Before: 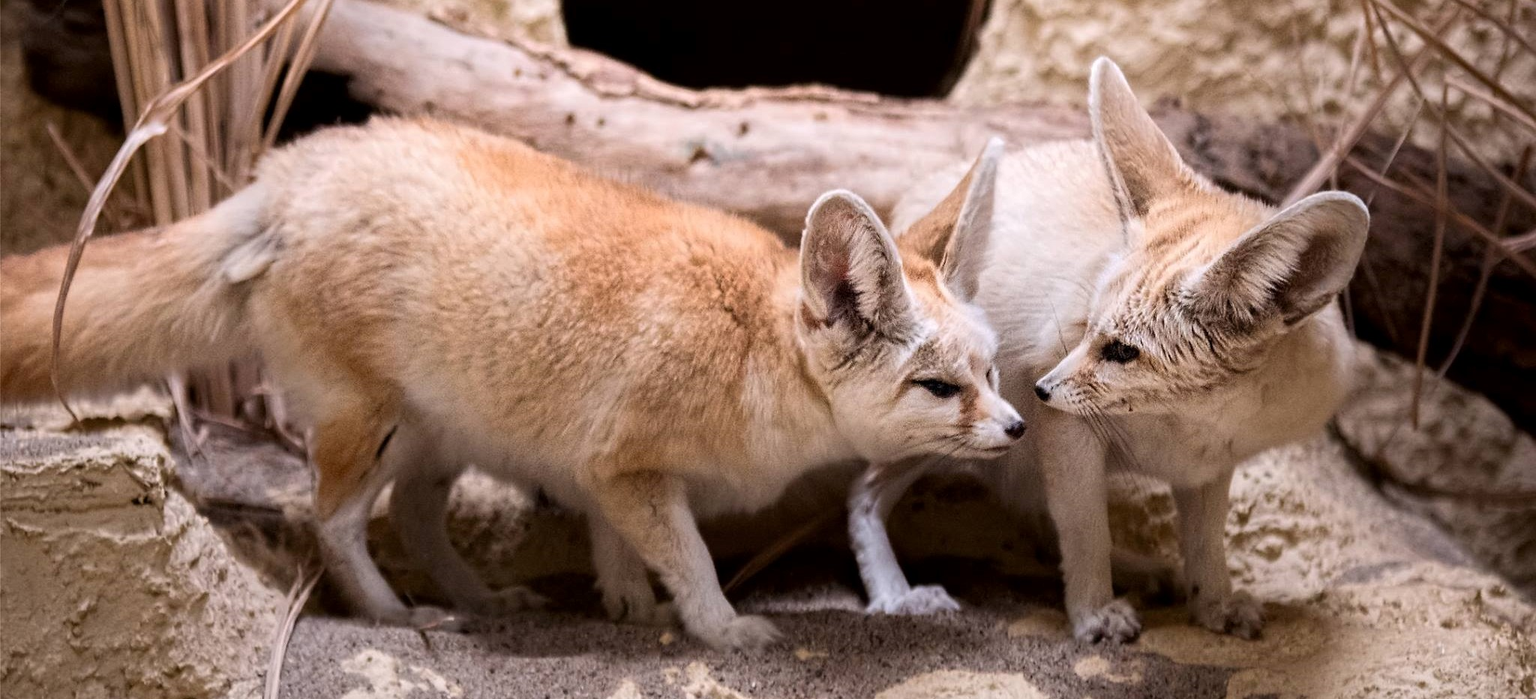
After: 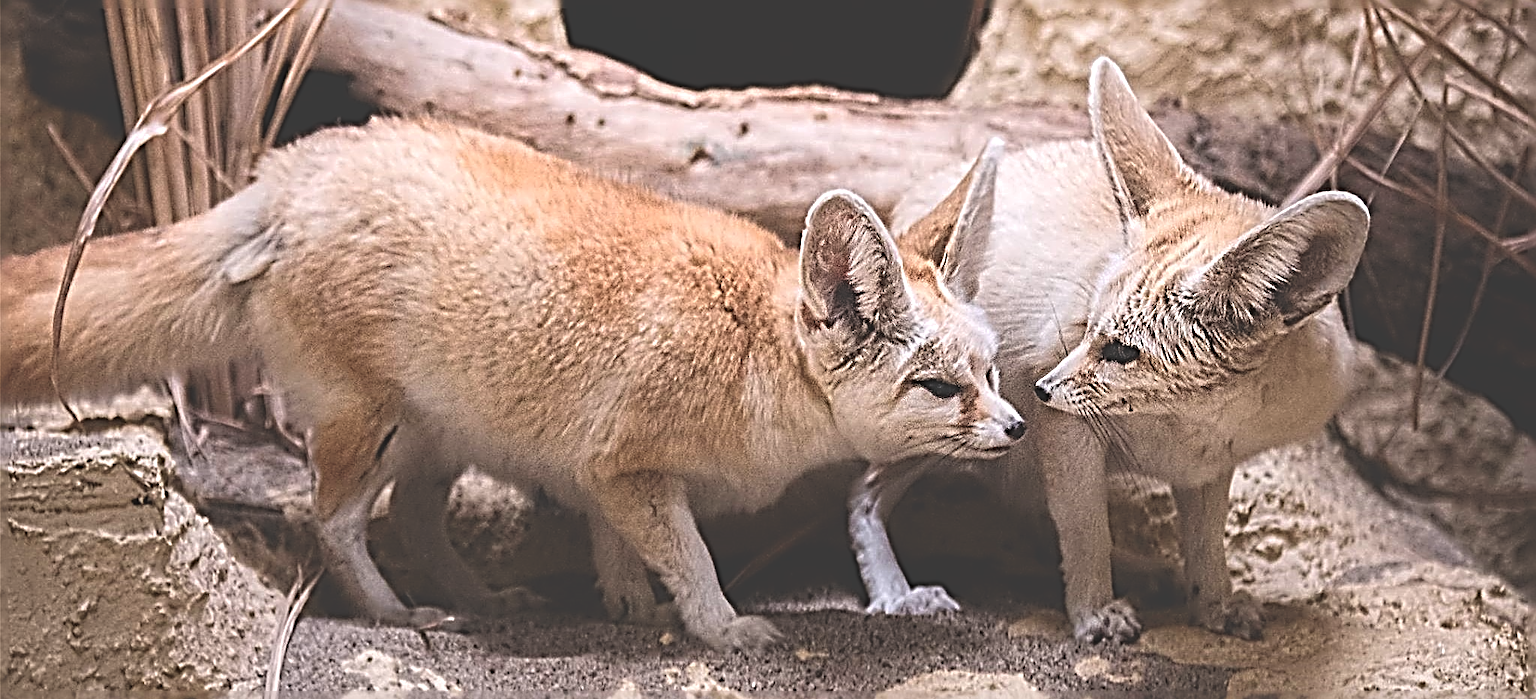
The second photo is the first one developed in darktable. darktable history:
sharpen: radius 4.001, amount 2
exposure: black level correction -0.041, exposure 0.064 EV, compensate highlight preservation false
